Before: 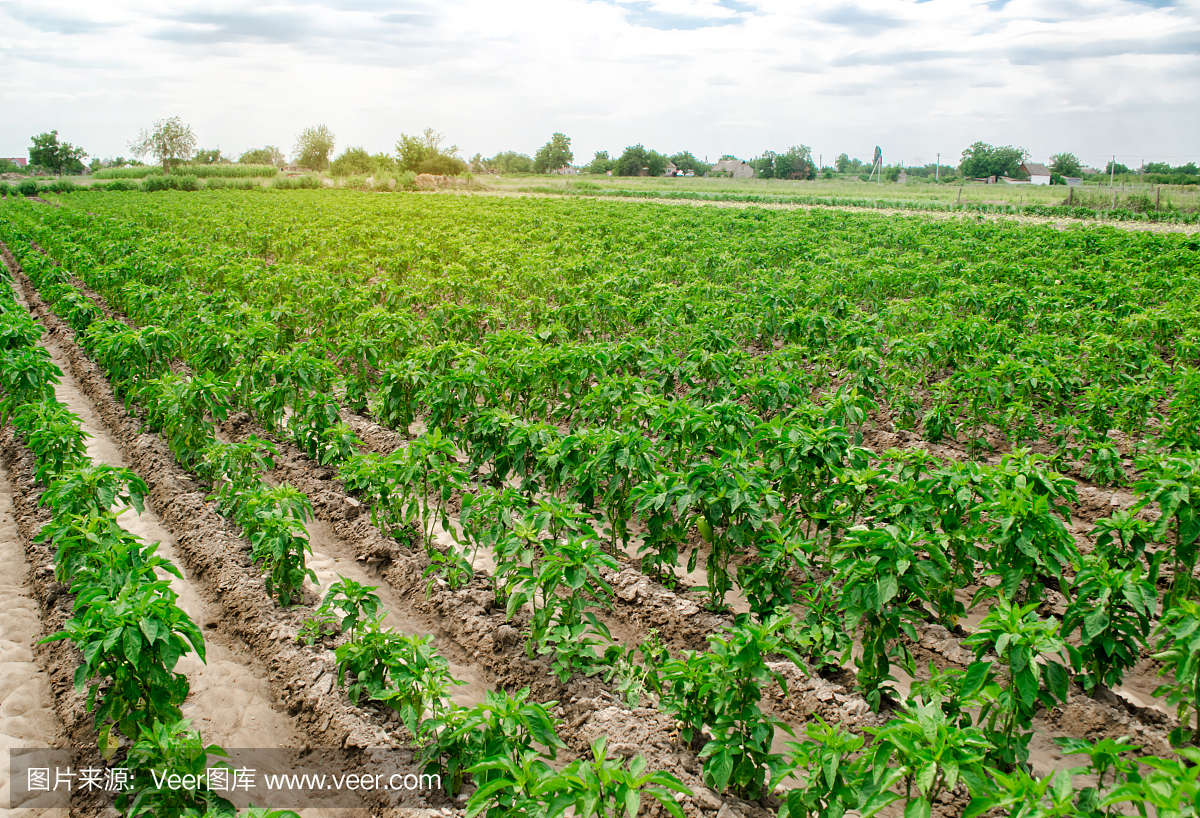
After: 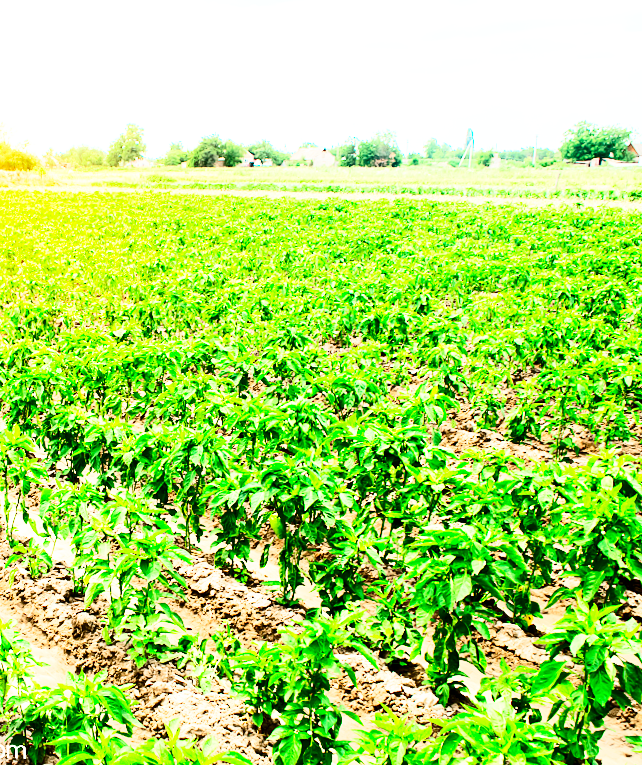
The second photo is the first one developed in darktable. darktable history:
rotate and perspective: rotation 0.062°, lens shift (vertical) 0.115, lens shift (horizontal) -0.133, crop left 0.047, crop right 0.94, crop top 0.061, crop bottom 0.94
base curve: curves: ch0 [(0, 0) (0.007, 0.004) (0.027, 0.03) (0.046, 0.07) (0.207, 0.54) (0.442, 0.872) (0.673, 0.972) (1, 1)], preserve colors none
contrast brightness saturation: contrast 0.4, brightness 0.05, saturation 0.25
crop: left 31.458%, top 0%, right 11.876%
